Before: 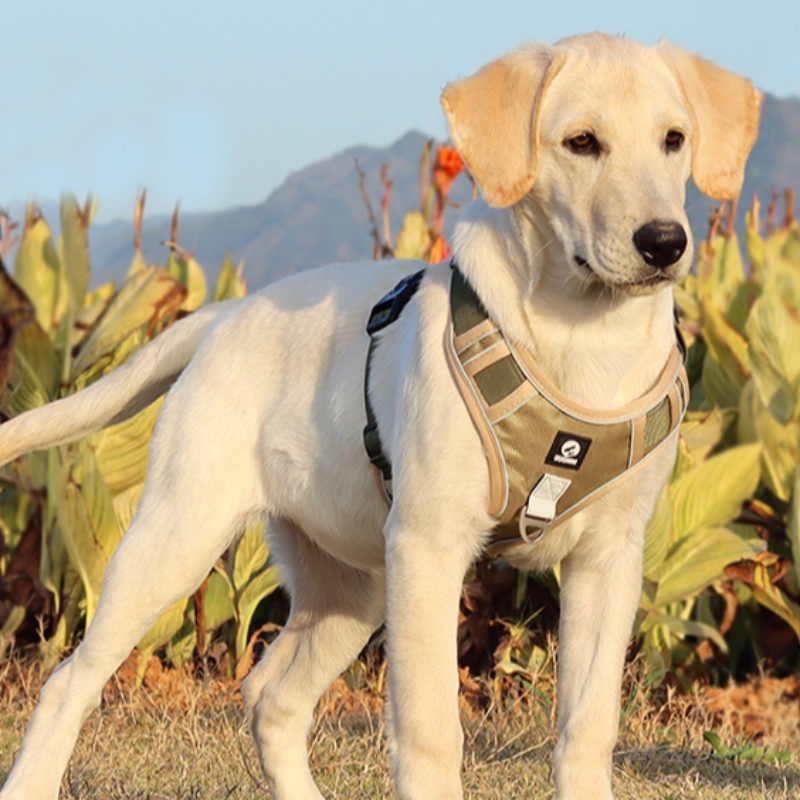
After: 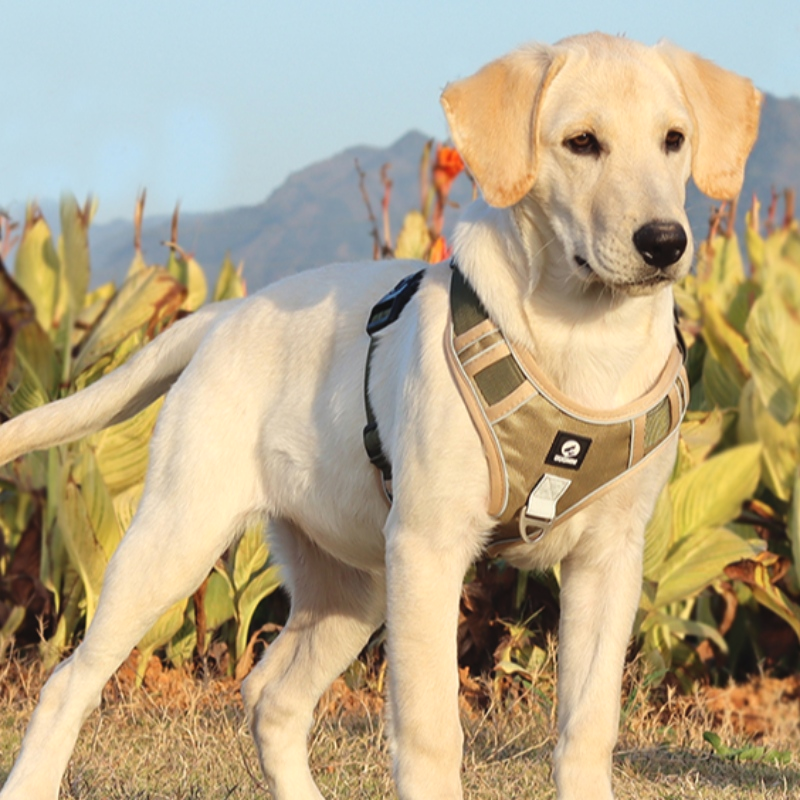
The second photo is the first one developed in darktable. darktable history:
exposure: black level correction -0.004, exposure 0.055 EV, compensate highlight preservation false
